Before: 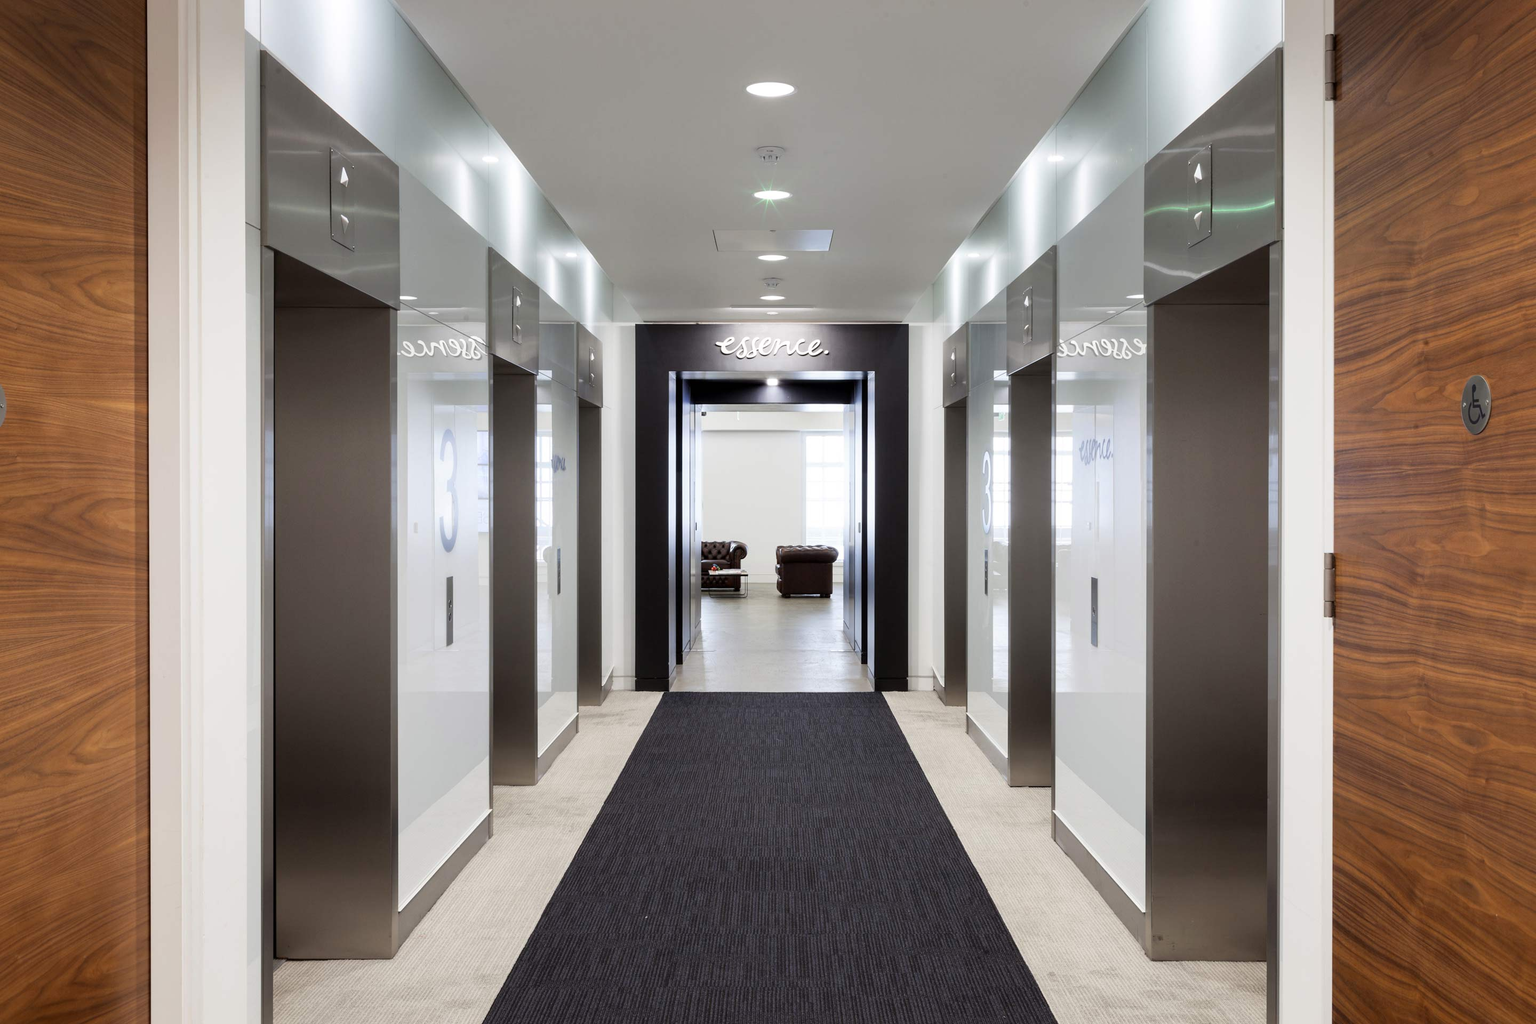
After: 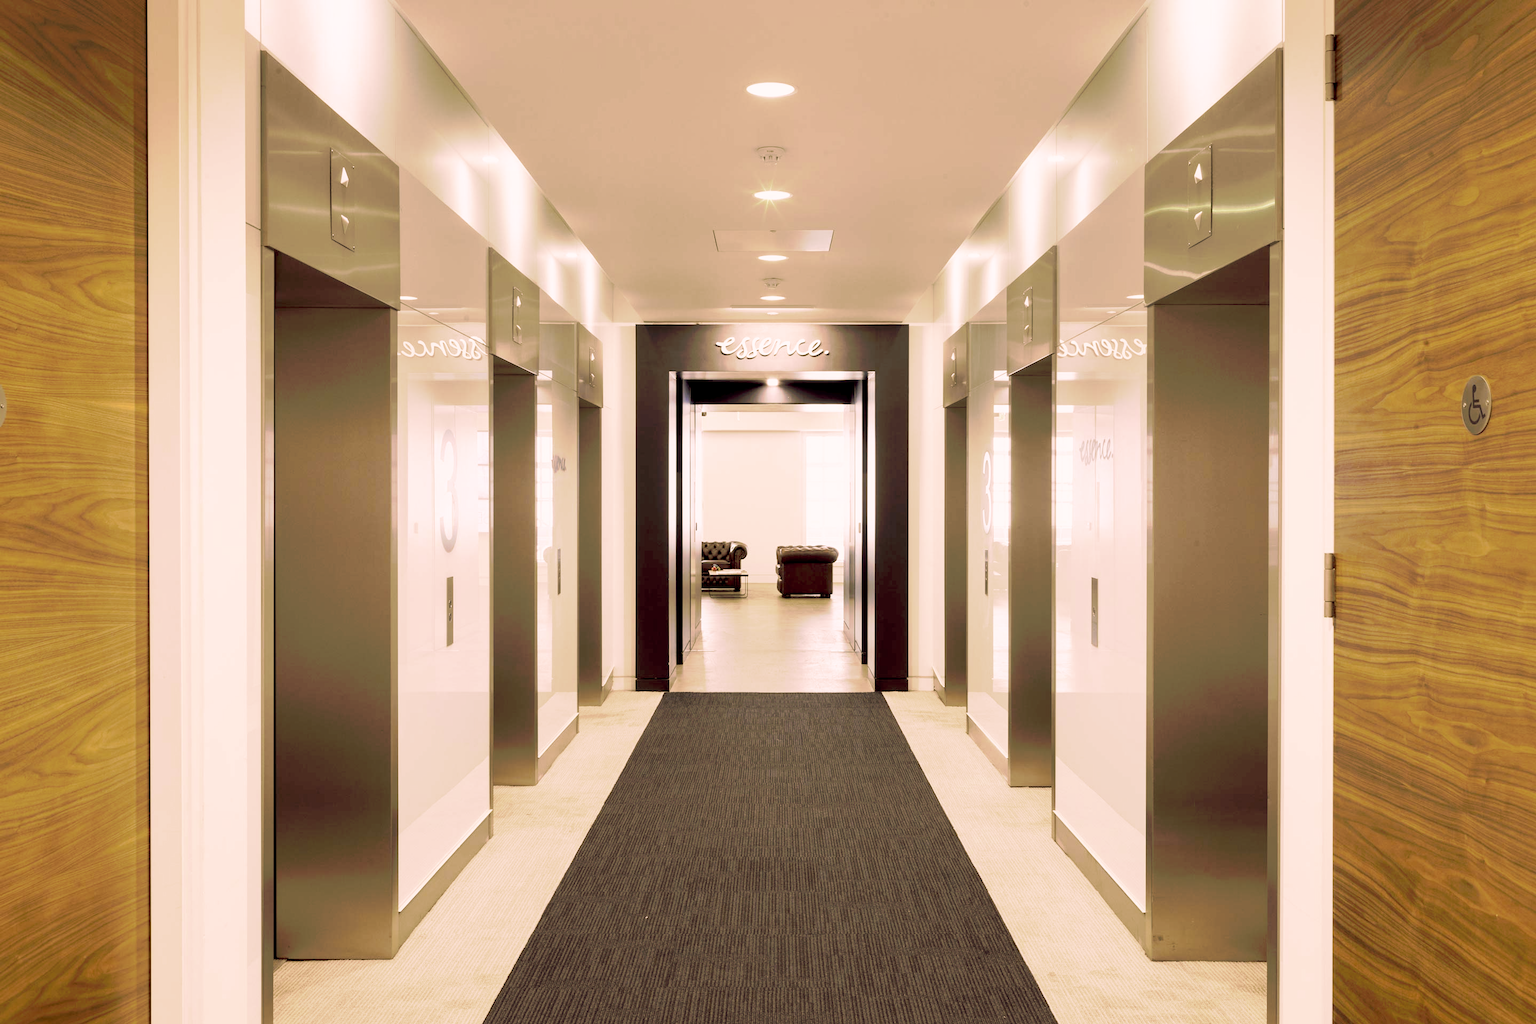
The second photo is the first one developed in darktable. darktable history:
tone curve: curves: ch0 [(0, 0) (0.003, 0.013) (0.011, 0.017) (0.025, 0.035) (0.044, 0.093) (0.069, 0.146) (0.1, 0.179) (0.136, 0.243) (0.177, 0.294) (0.224, 0.332) (0.277, 0.412) (0.335, 0.454) (0.399, 0.531) (0.468, 0.611) (0.543, 0.669) (0.623, 0.738) (0.709, 0.823) (0.801, 0.881) (0.898, 0.951) (1, 1)], preserve colors none
color look up table: target L [90.43, 95.19, 90.15, 86.6, 86.05, 84, 67.95, 69.65, 76.54, 64.82, 65.66, 52.72, 43.96, 35.68, 31.34, 5.072, 200.58, 91.72, 86.9, 67.7, 72.75, 68.03, 68.57, 55.62, 51.37, 43.41, 44.61, 34.43, 32.69, 27.22, 11.74, 83.2, 71.47, 68.65, 57.66, 49.01, 49.41, 40.02, 42.22, 26.01, 20.54, 17.67, 8.642, 96.38, 86.54, 81.7, 53.94, 38.52, 11.45], target a [-5.339, -25.67, -8.35, -13.82, -30.43, -50.8, -40.53, -5.611, -2.967, -32.51, -14.39, -34.72, -1.06, -37.25, -22.33, -4.114, 0, 10.53, -4.067, 28.1, 12.83, 10.15, 33.06, 50.05, 54.78, 26.81, 9.741, 58.1, 11.06, 32.24, 31.36, 22.18, 19.53, 13.72, 69.12, 84.63, 44.12, 19.65, 21.14, 56.81, 44.03, 19.39, 16.85, -25.82, 6.256, -34.86, -11, -9.95, -0.125], target b [32.24, 82.84, 37.24, 105.74, 93.54, 36.85, 36.72, 80.41, 27.22, 73.06, 49.34, 21.64, 53.98, 41.97, 34.85, 5.969, 0, 6.055, 67.03, 55.21, 83.18, 46.24, 22.99, 27.03, 65.68, 54.67, 33.53, 38.4, 42.17, 23.67, 15.85, -11.96, 14.07, -37.16, -19.82, -65.16, 5.163, -81.64, 10.64, -55.81, -5.984, -45.07, -3.847, 10.05, -5.174, -29.22, -48.11, -8.202, -0.812], num patches 49
